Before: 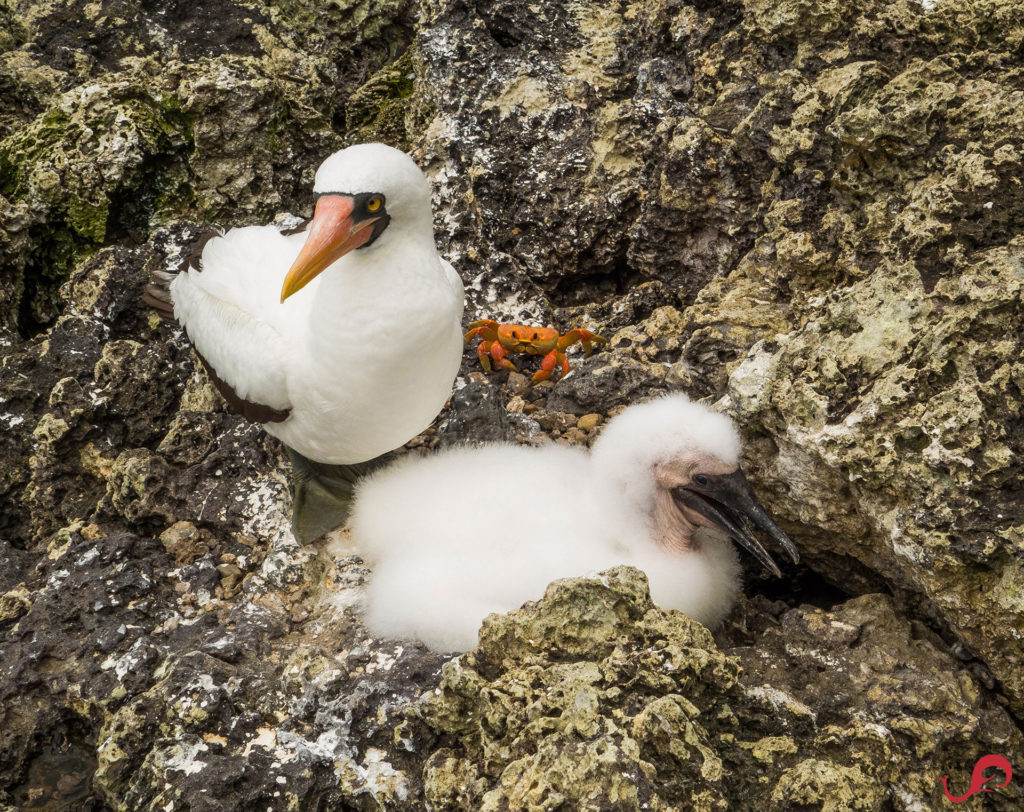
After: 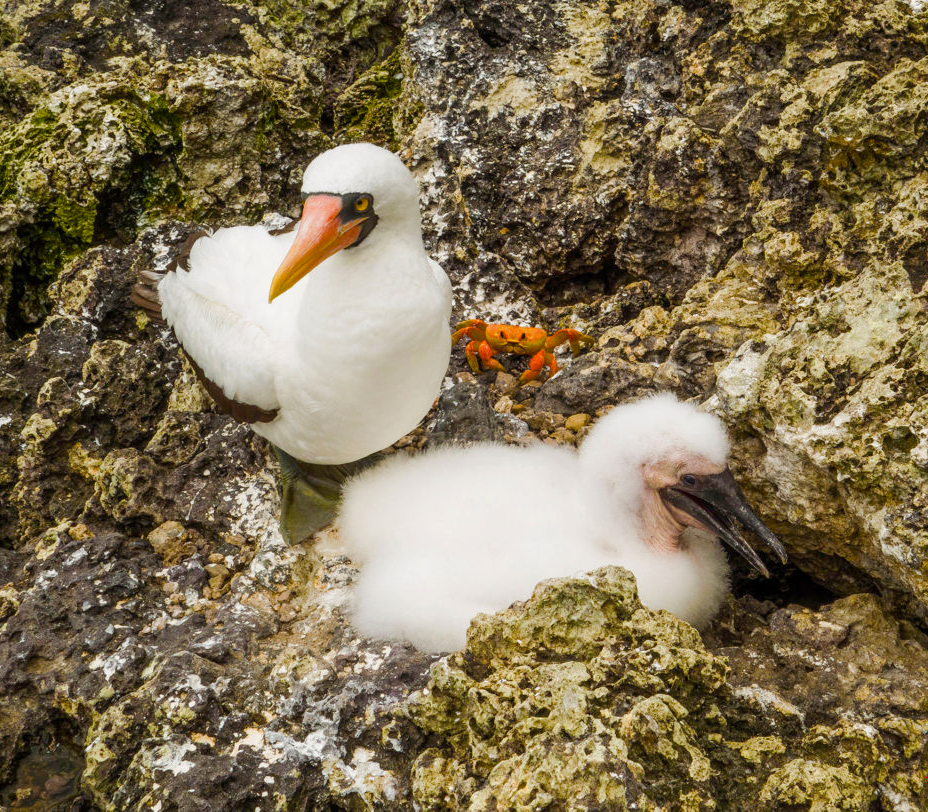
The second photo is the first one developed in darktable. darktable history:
crop and rotate: left 1.189%, right 8.169%
color balance rgb: perceptual saturation grading › global saturation -0.001%, perceptual saturation grading › highlights -17.795%, perceptual saturation grading › mid-tones 32.518%, perceptual saturation grading › shadows 50.338%, perceptual brilliance grading › mid-tones 9.593%, perceptual brilliance grading › shadows 15.732%, global vibrance 20%
